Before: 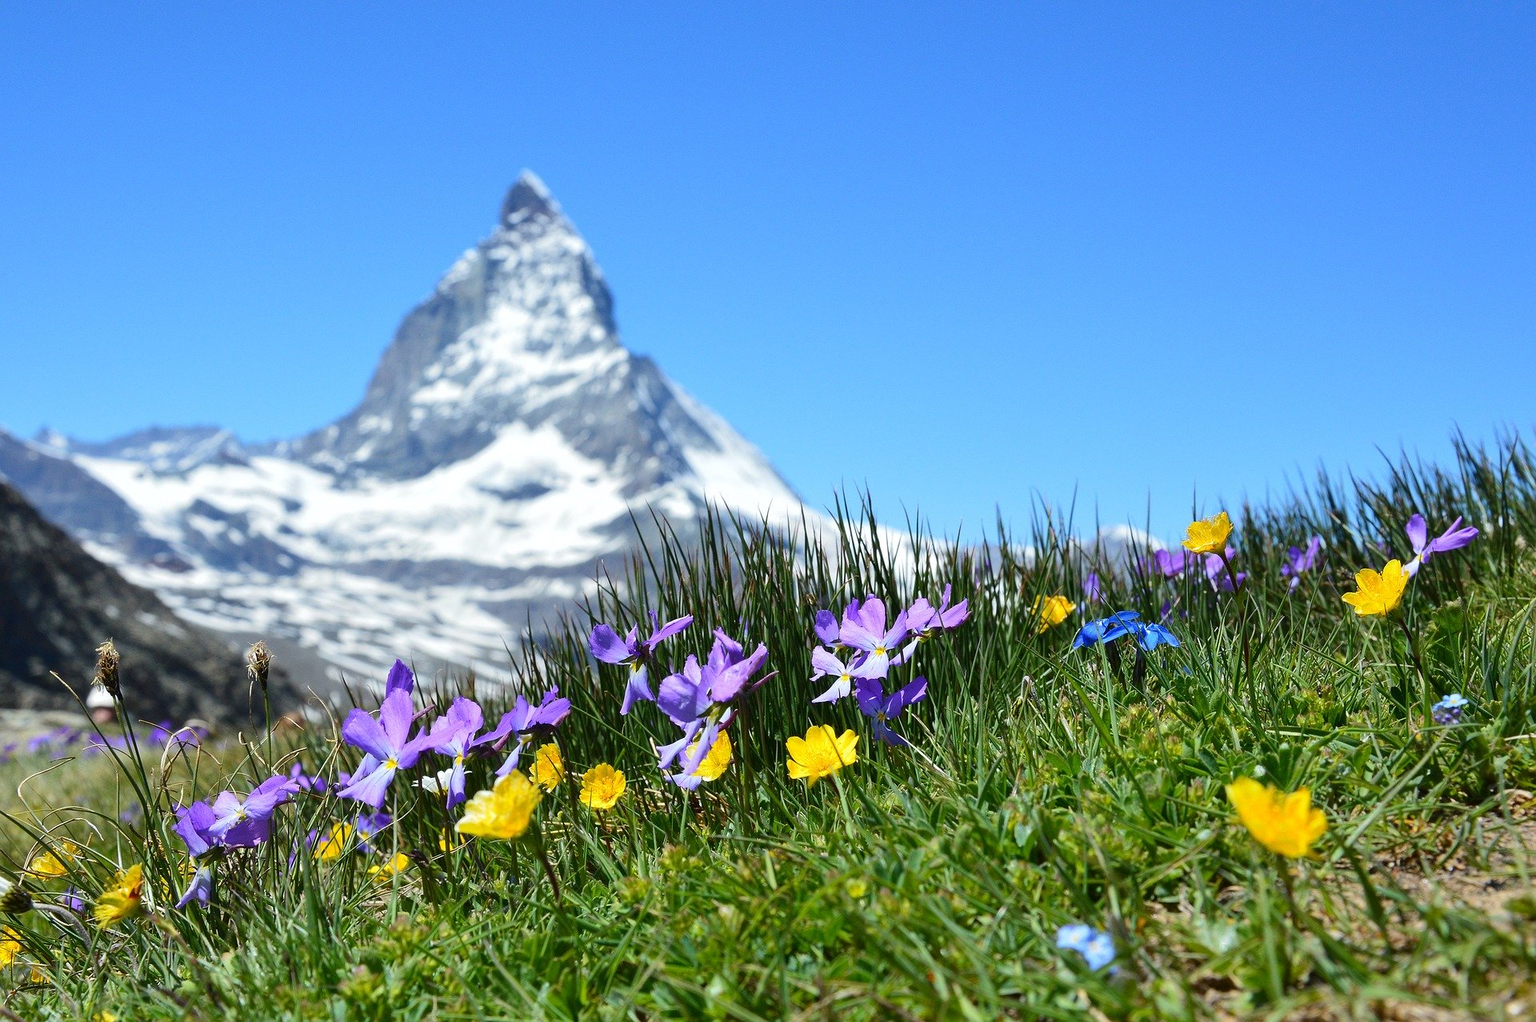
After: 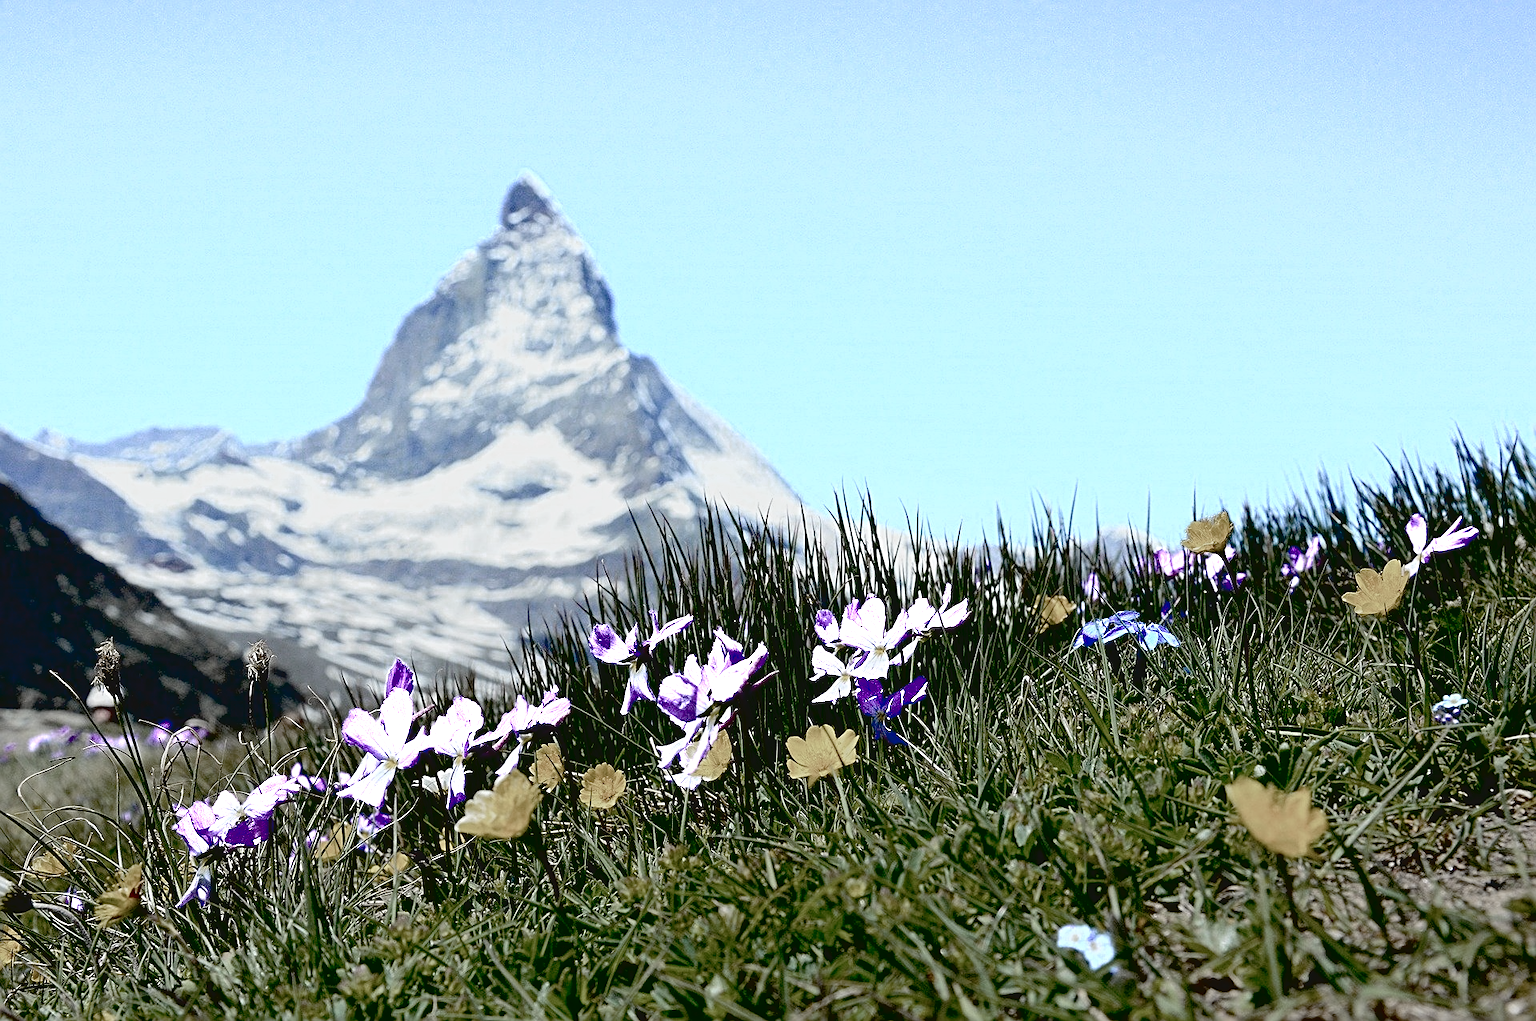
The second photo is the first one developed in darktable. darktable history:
sharpen: radius 2.767
exposure: black level correction 0.056, exposure -0.039 EV, compensate highlight preservation false
contrast brightness saturation: contrast -0.11
color zones: curves: ch0 [(0, 0.613) (0.01, 0.613) (0.245, 0.448) (0.498, 0.529) (0.642, 0.665) (0.879, 0.777) (0.99, 0.613)]; ch1 [(0, 0.272) (0.219, 0.127) (0.724, 0.346)]
